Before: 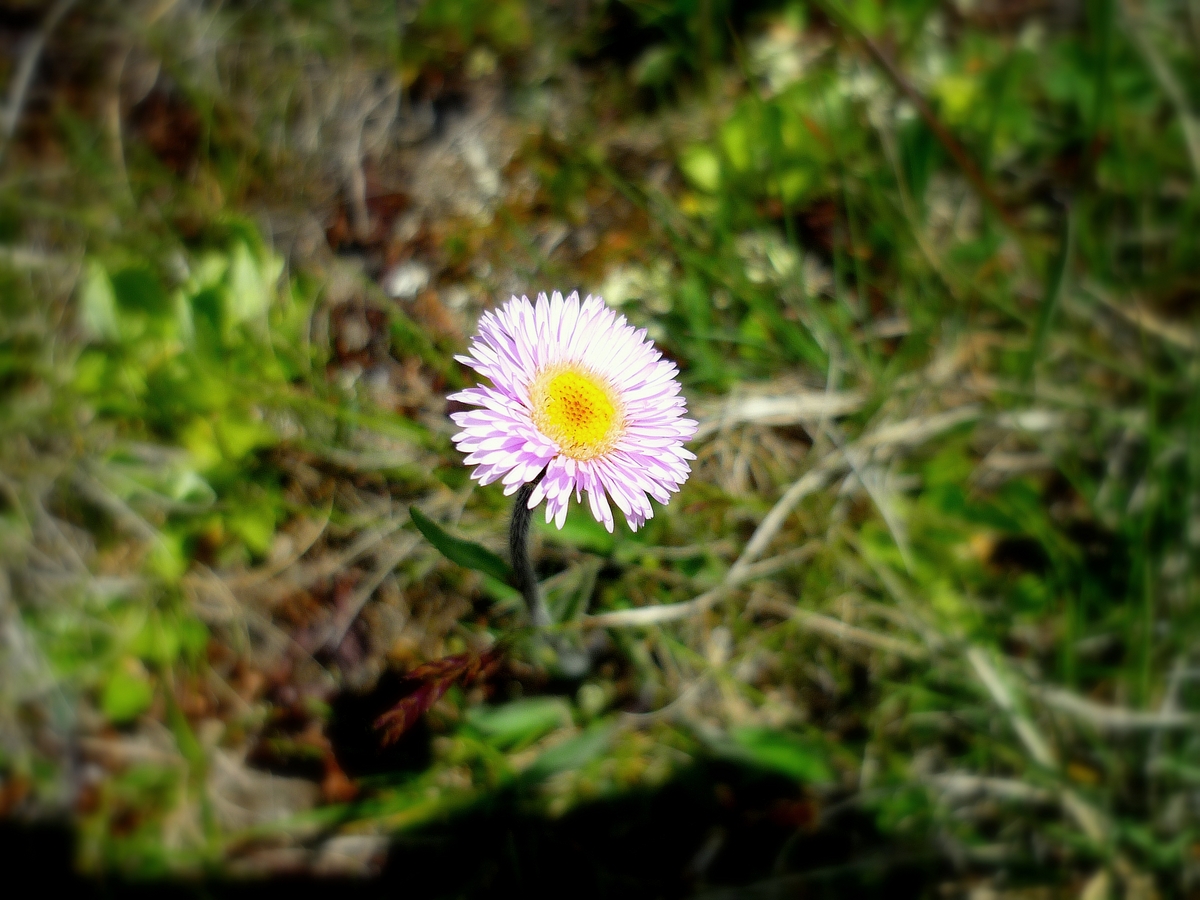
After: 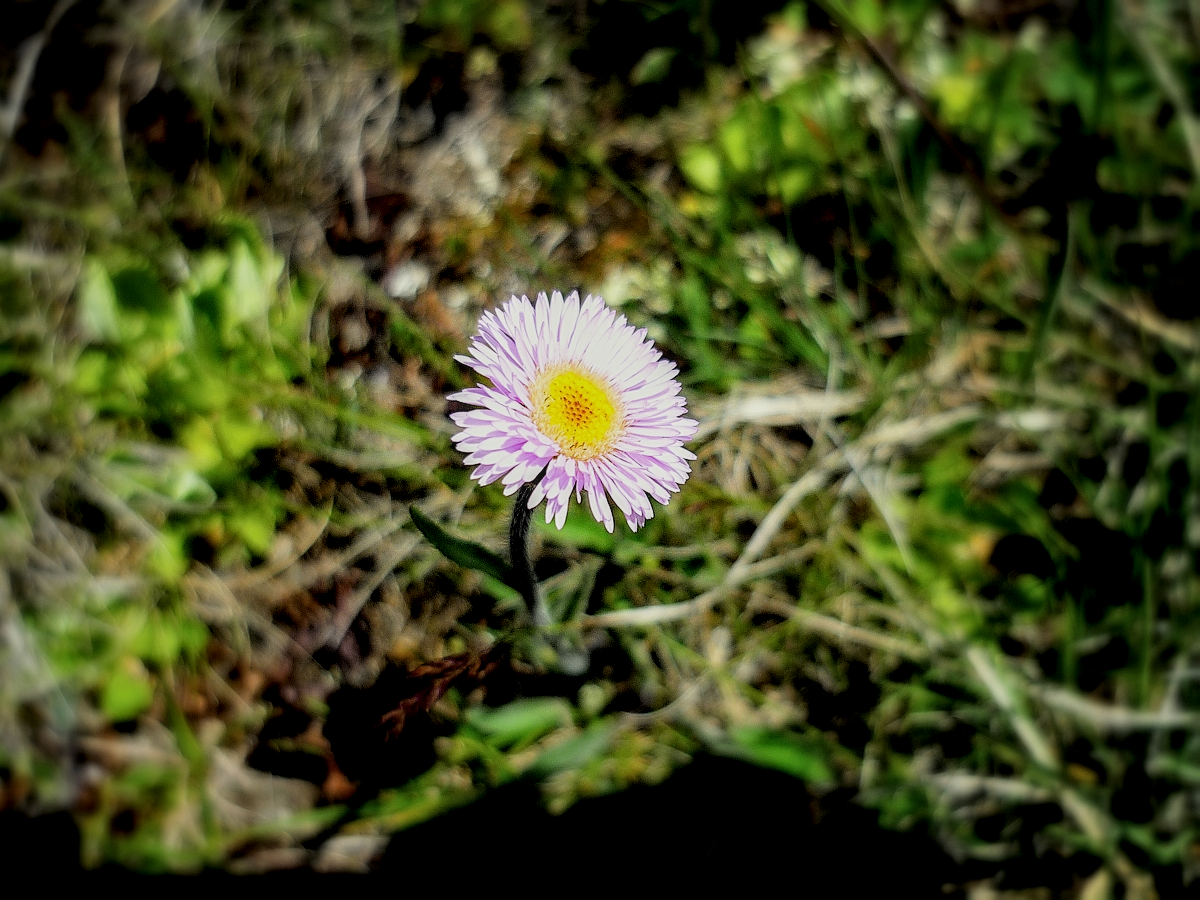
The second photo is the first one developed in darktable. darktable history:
sharpen: on, module defaults
filmic rgb: black relative exposure -5 EV, hardness 2.88, contrast 1.2
local contrast: highlights 25%, detail 130%
